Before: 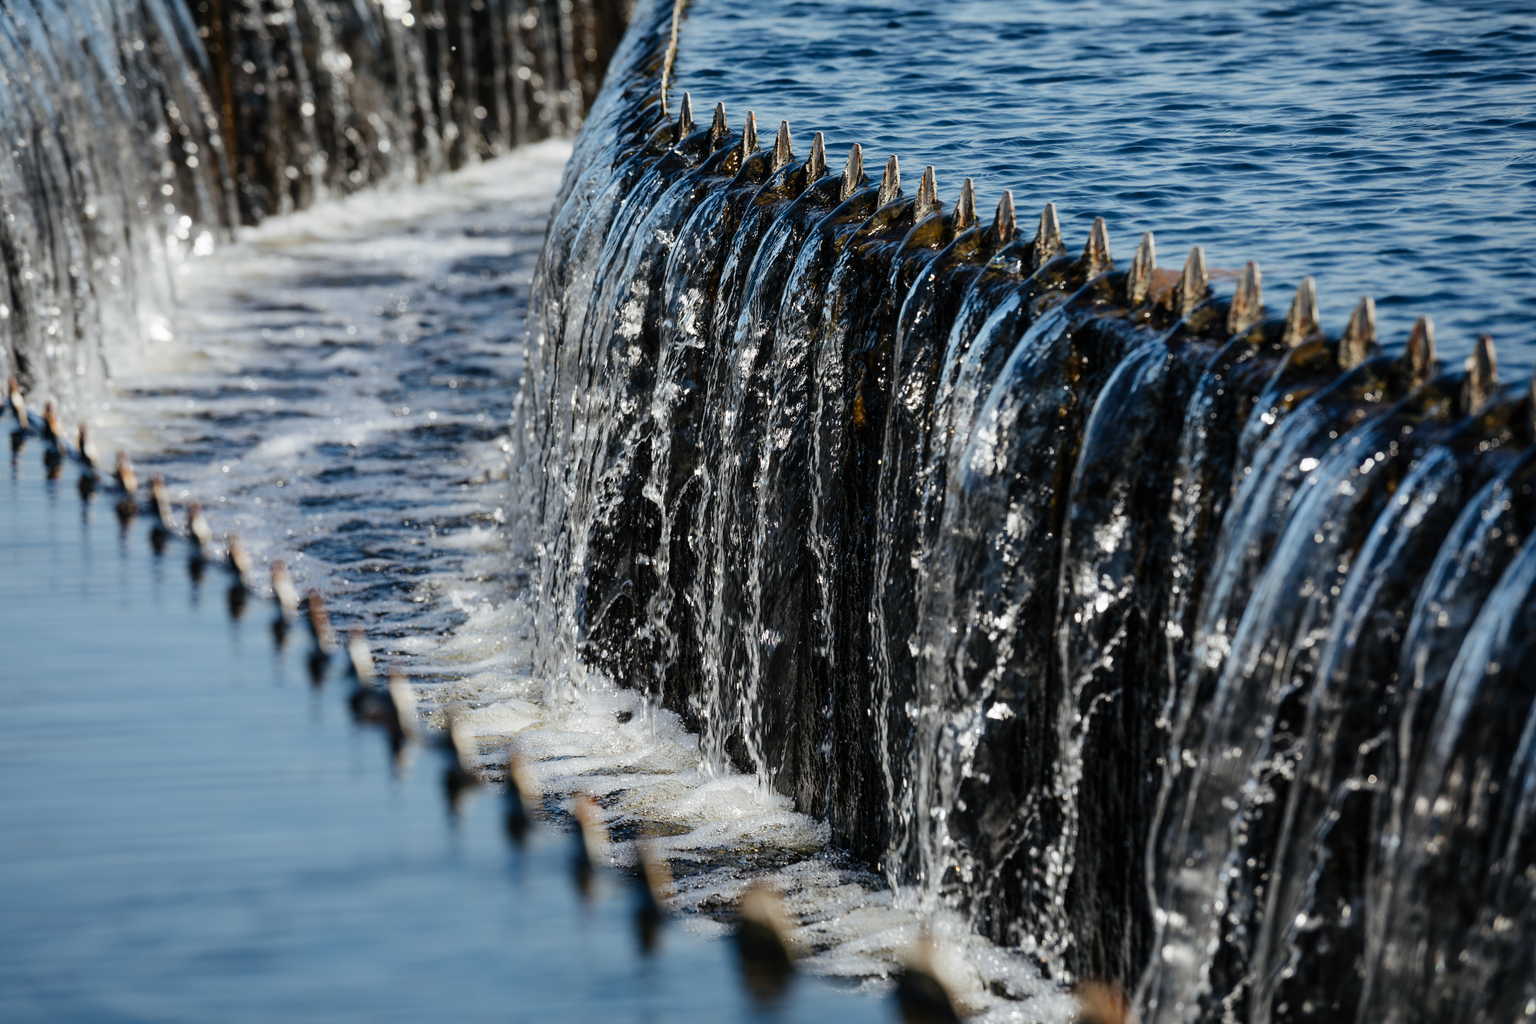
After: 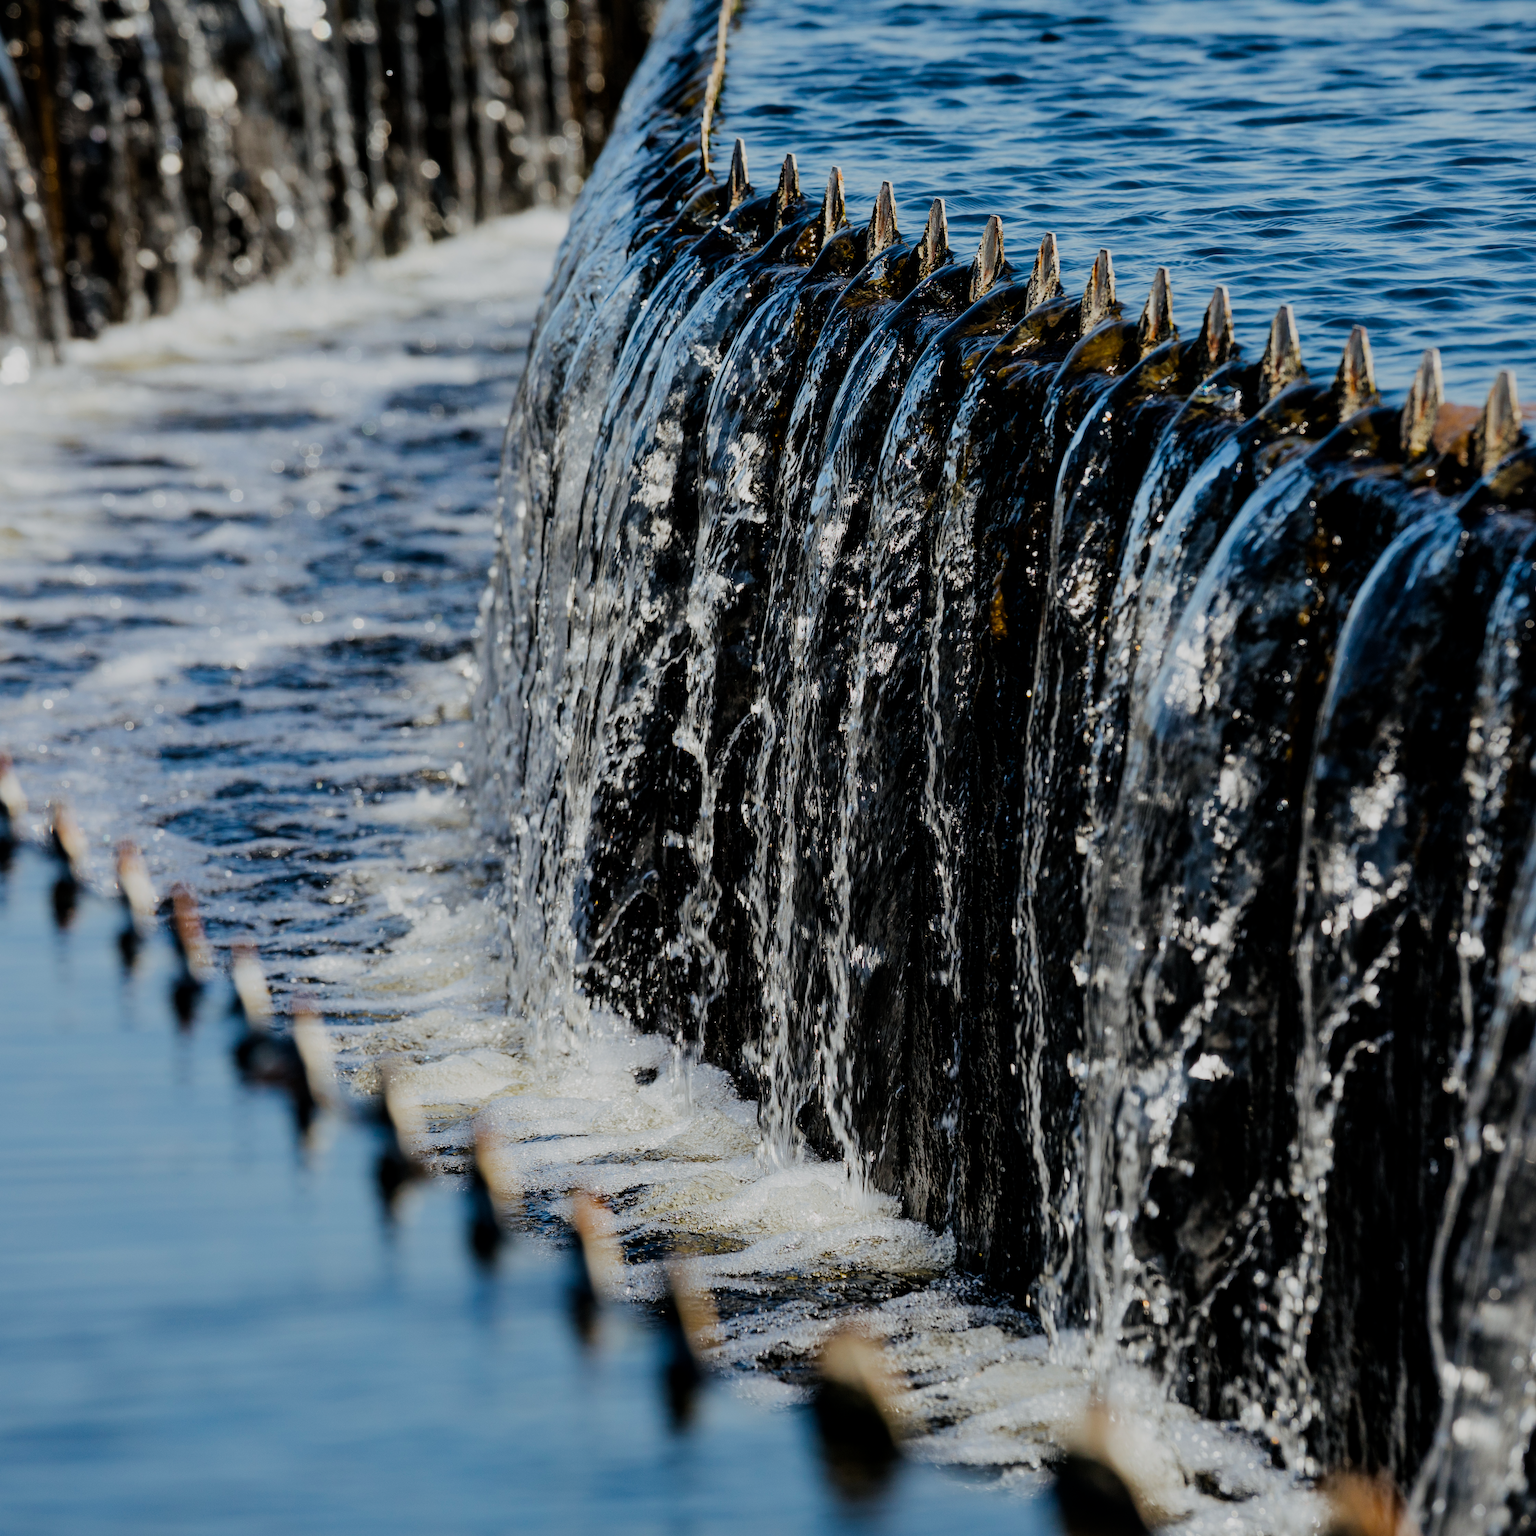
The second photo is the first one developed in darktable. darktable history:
crop and rotate: left 12.648%, right 20.685%
filmic rgb: black relative exposure -7.65 EV, white relative exposure 4.56 EV, hardness 3.61
local contrast: mode bilateral grid, contrast 100, coarseness 100, detail 108%, midtone range 0.2
color balance rgb: perceptual saturation grading › global saturation 20%, global vibrance 20%
